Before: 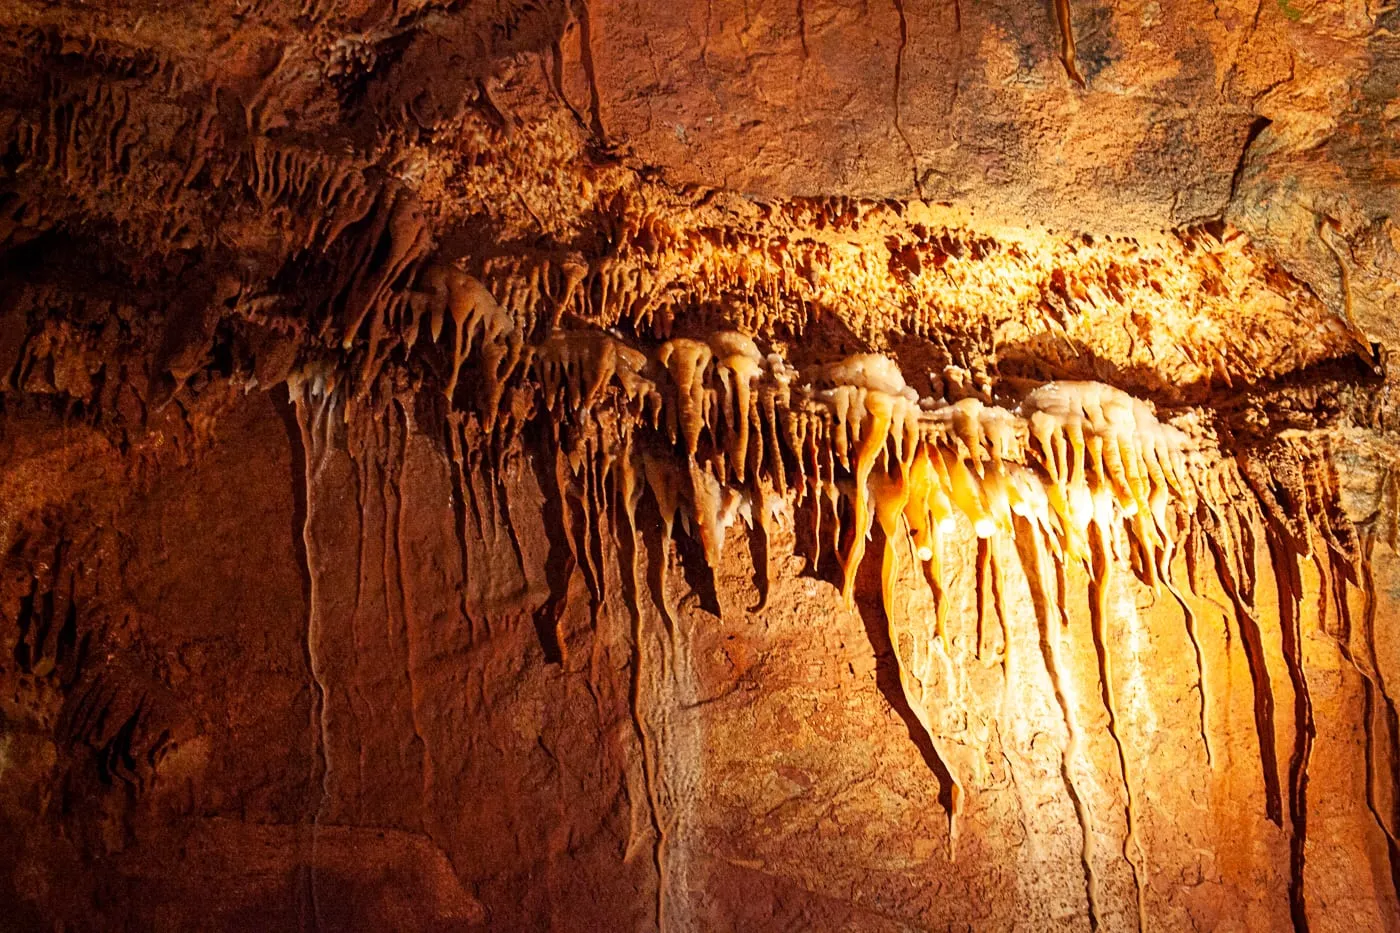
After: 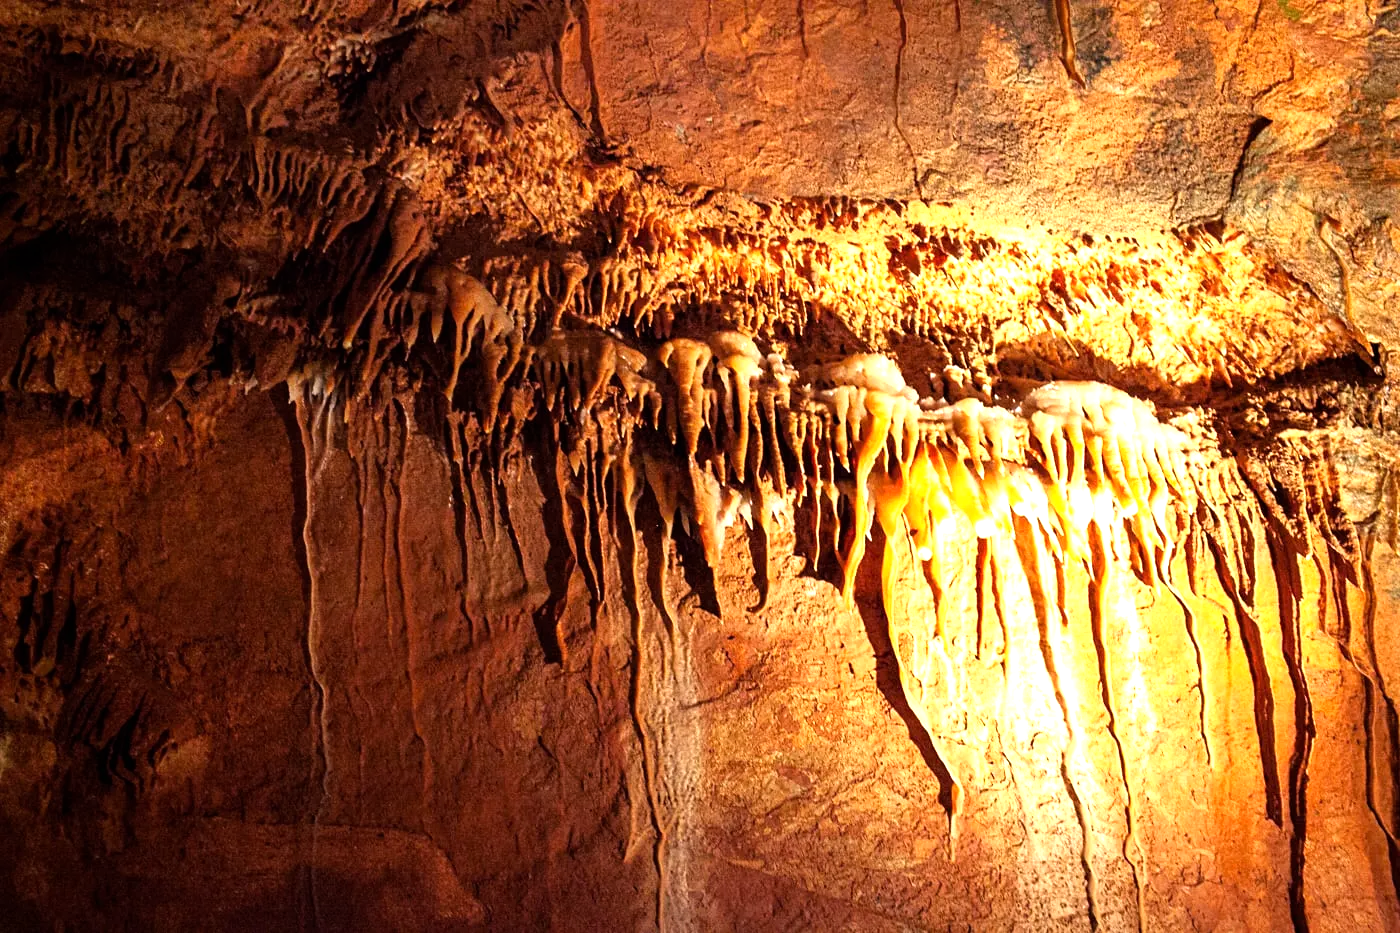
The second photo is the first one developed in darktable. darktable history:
tone equalizer: -8 EV -0.732 EV, -7 EV -0.711 EV, -6 EV -0.563 EV, -5 EV -0.391 EV, -3 EV 0.39 EV, -2 EV 0.6 EV, -1 EV 0.676 EV, +0 EV 0.731 EV
